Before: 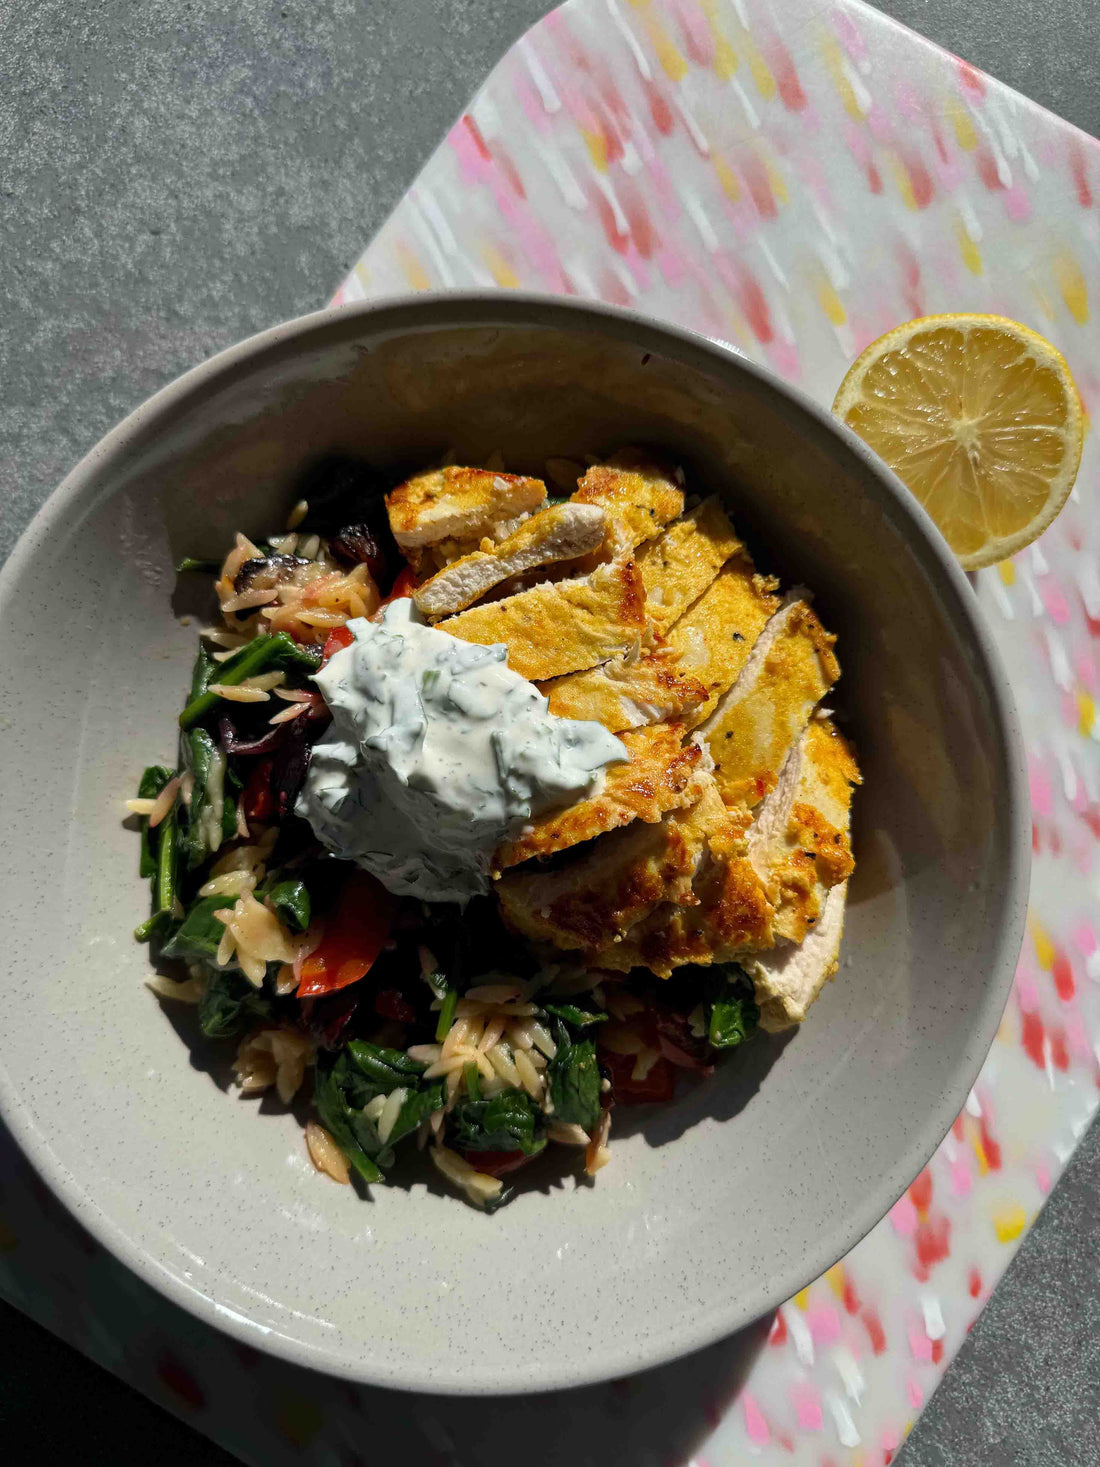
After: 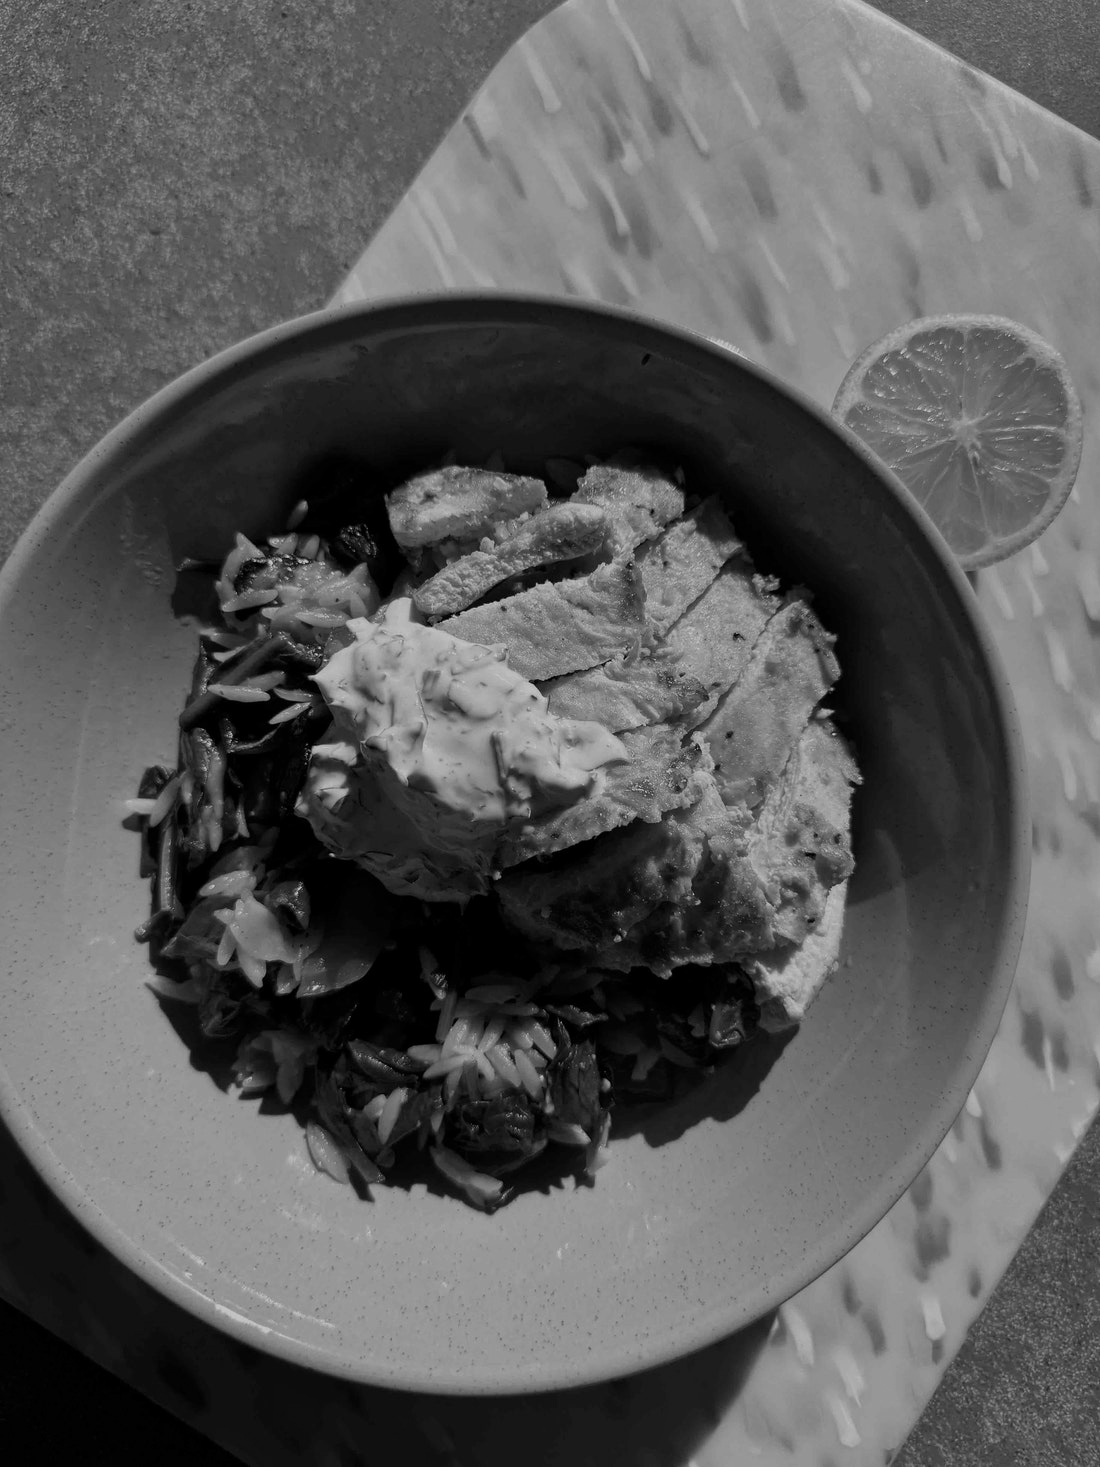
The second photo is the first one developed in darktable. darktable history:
exposure: black level correction 0, exposure -0.766 EV, compensate highlight preservation false
monochrome: a 32, b 64, size 2.3
